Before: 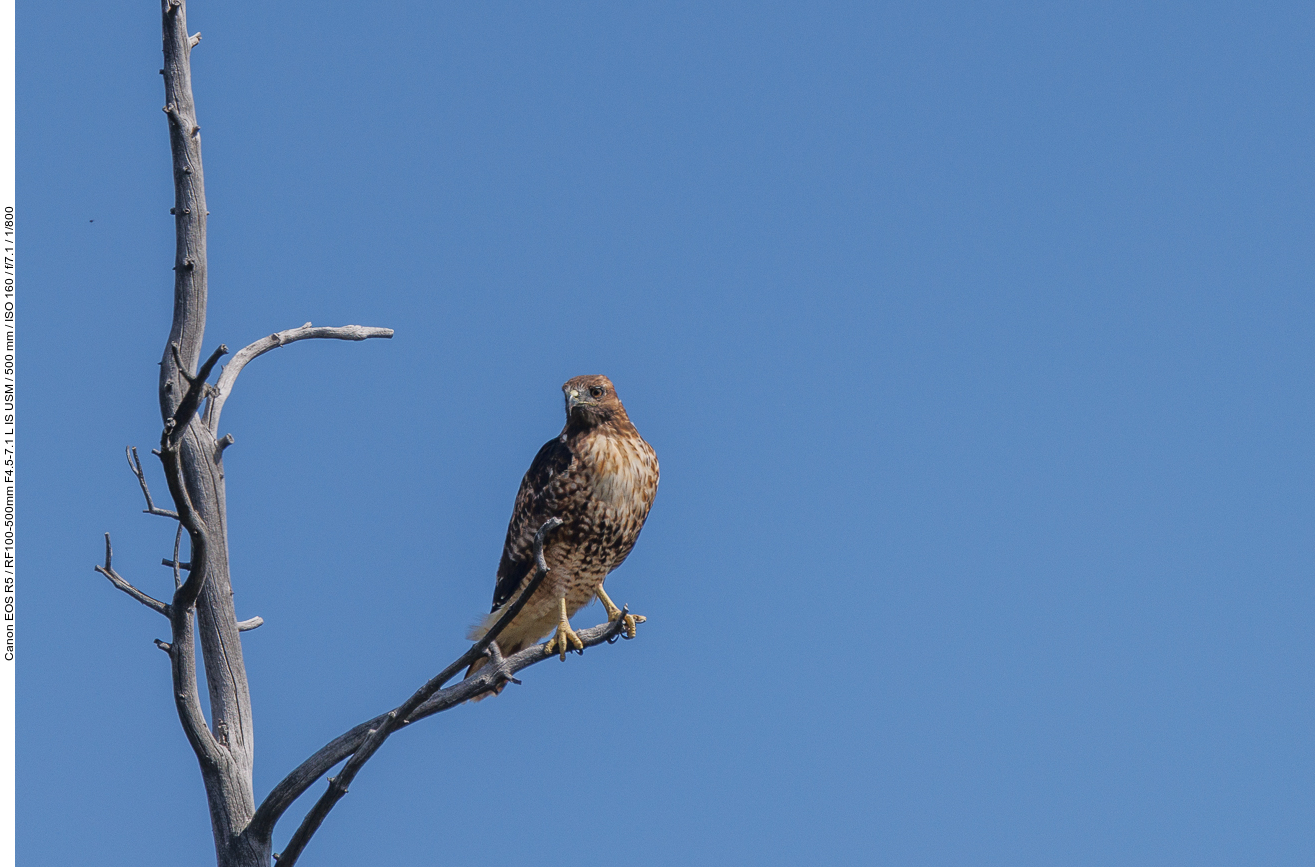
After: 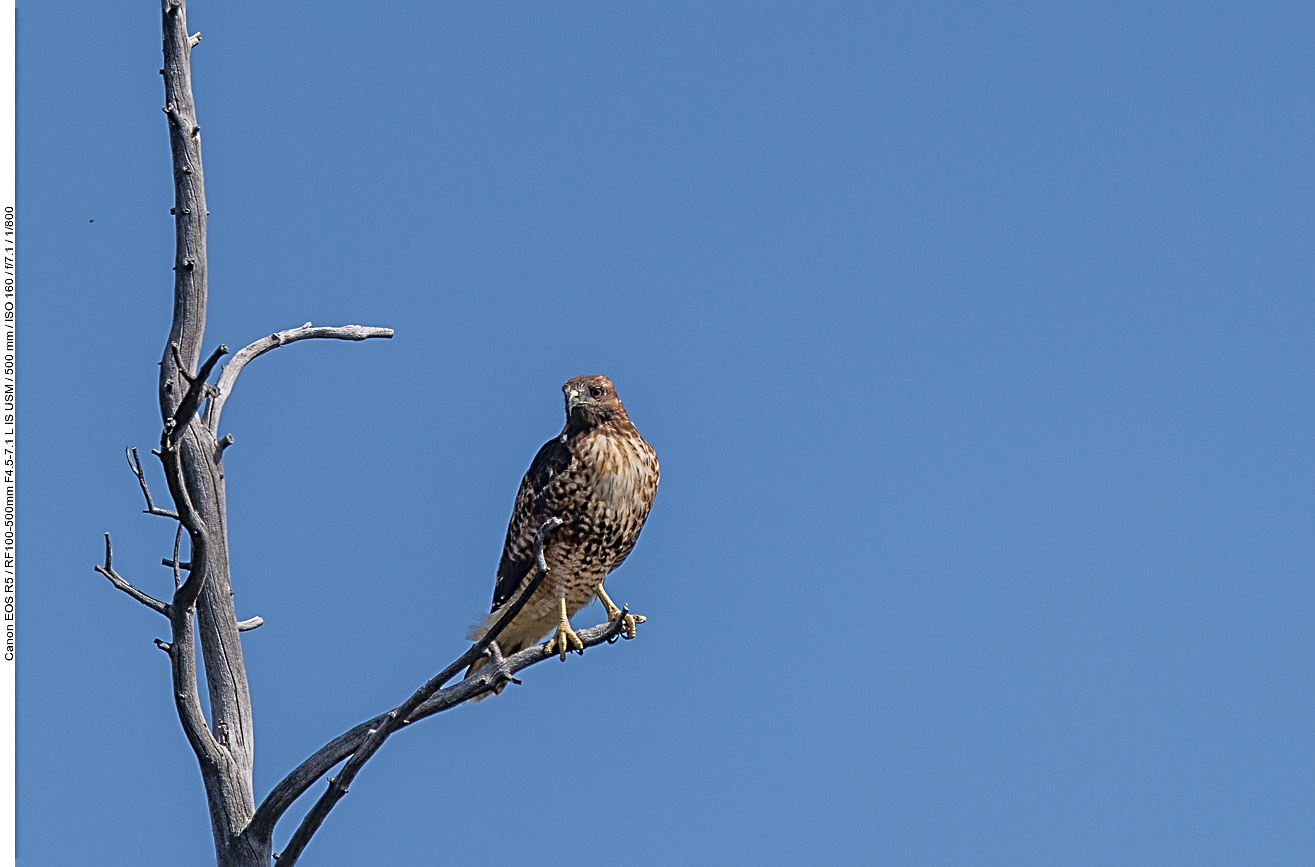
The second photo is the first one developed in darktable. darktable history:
sharpen: radius 3.018, amount 0.771
